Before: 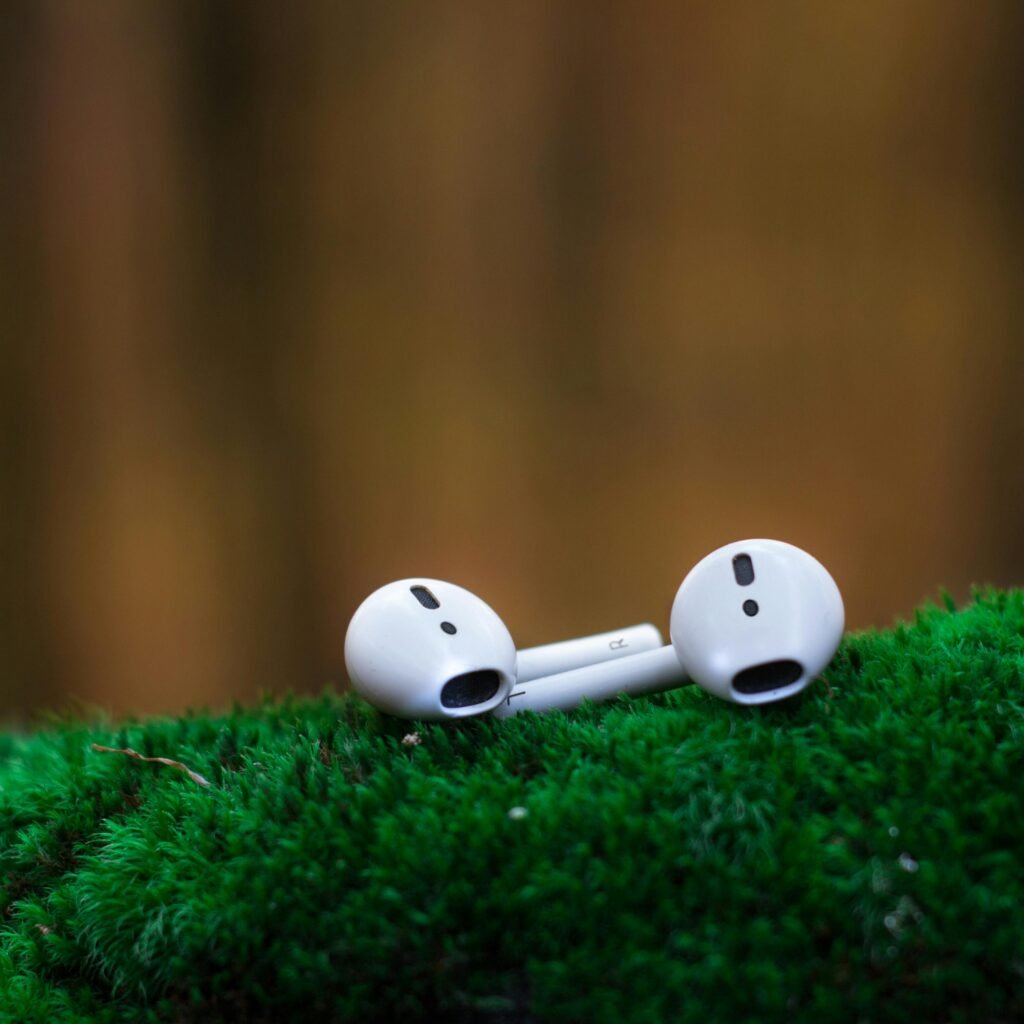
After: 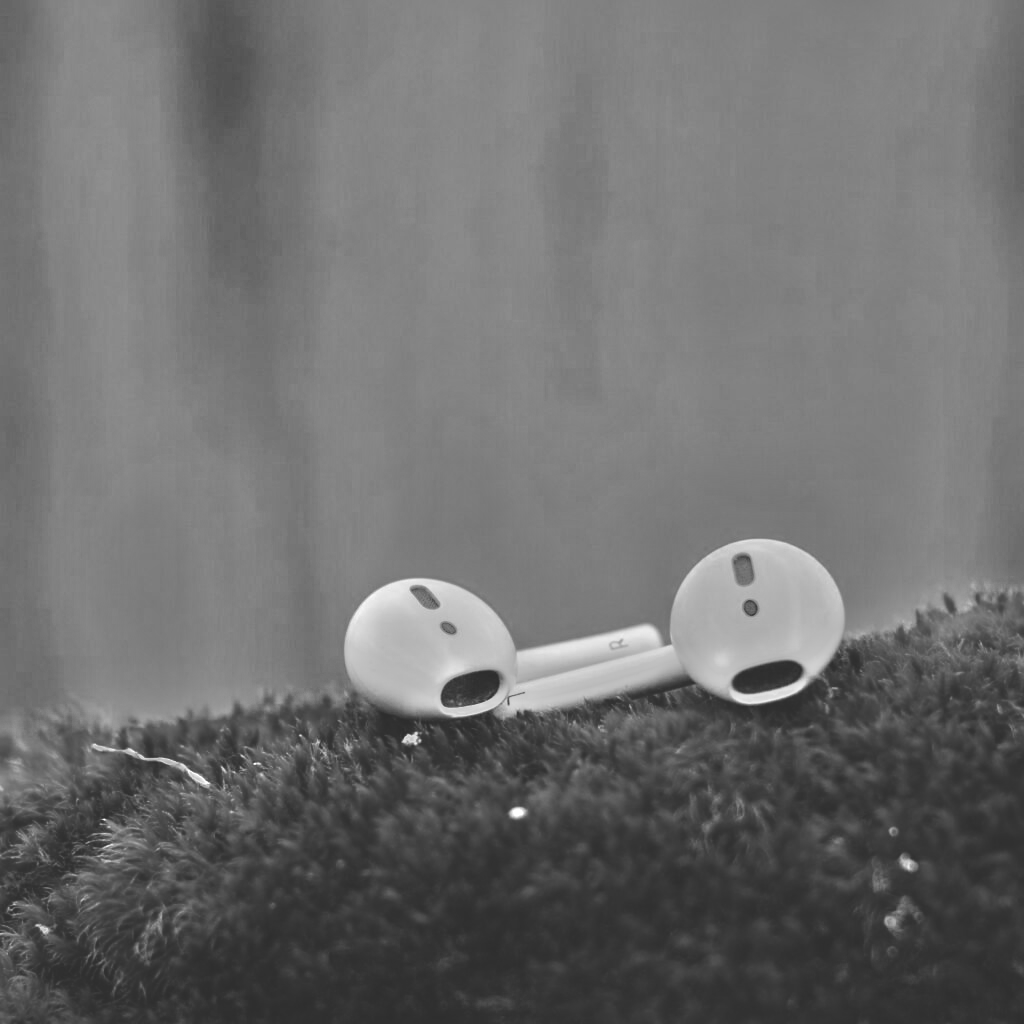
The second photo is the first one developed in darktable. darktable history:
exposure: black level correction -0.028, compensate highlight preservation false
white balance: red 4.26, blue 1.802
monochrome: size 1
